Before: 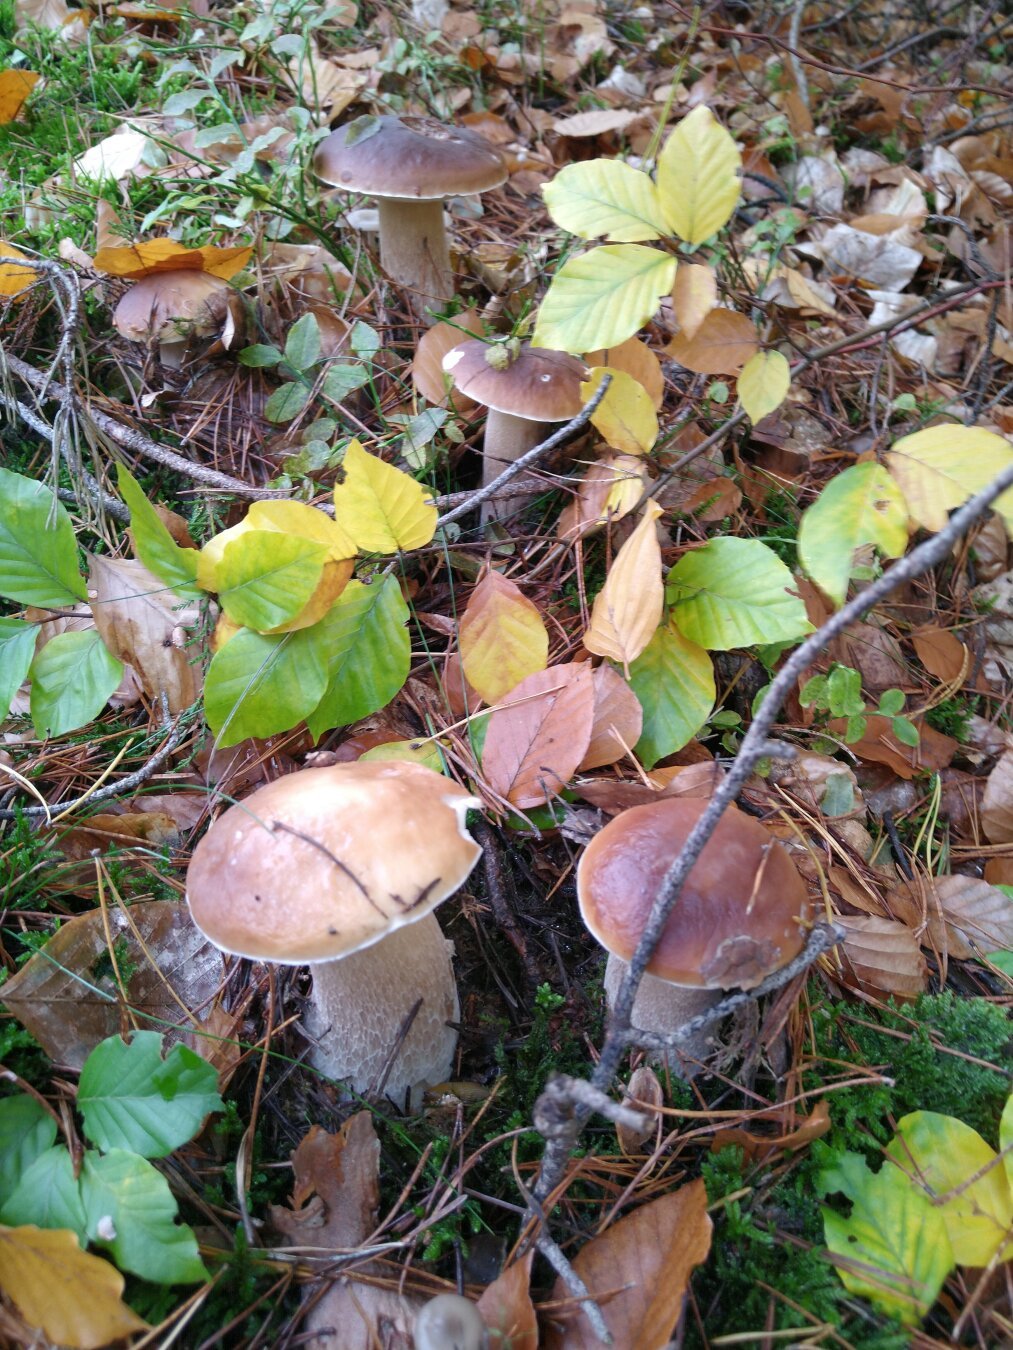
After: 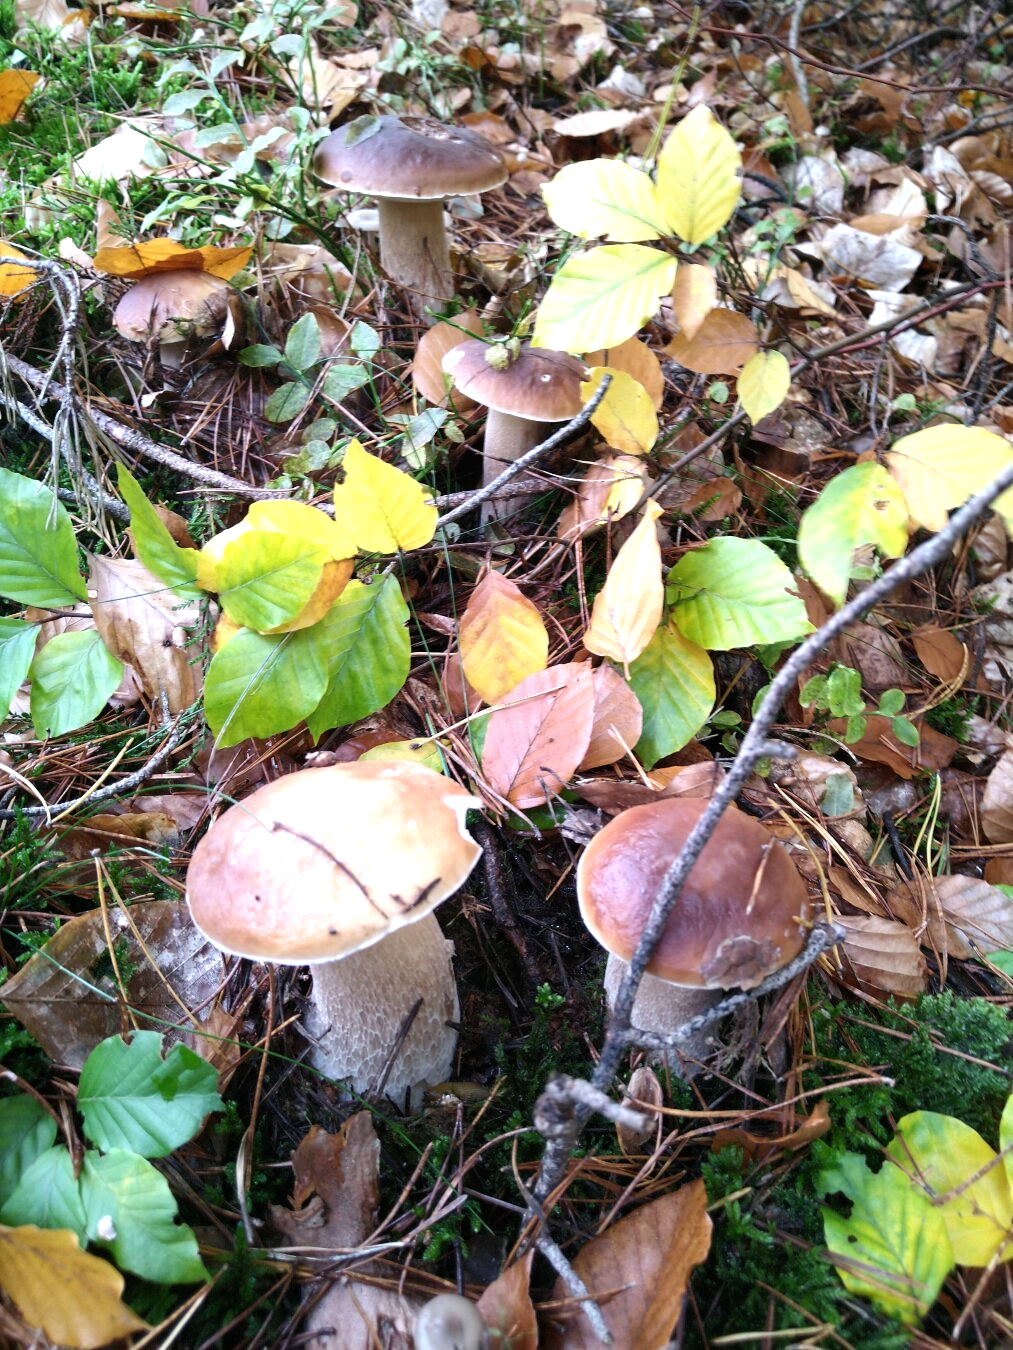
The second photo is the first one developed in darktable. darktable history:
tone equalizer: -8 EV -0.758 EV, -7 EV -0.727 EV, -6 EV -0.565 EV, -5 EV -0.407 EV, -3 EV 0.378 EV, -2 EV 0.6 EV, -1 EV 0.696 EV, +0 EV 0.755 EV, edges refinement/feathering 500, mask exposure compensation -1.57 EV, preserve details no
